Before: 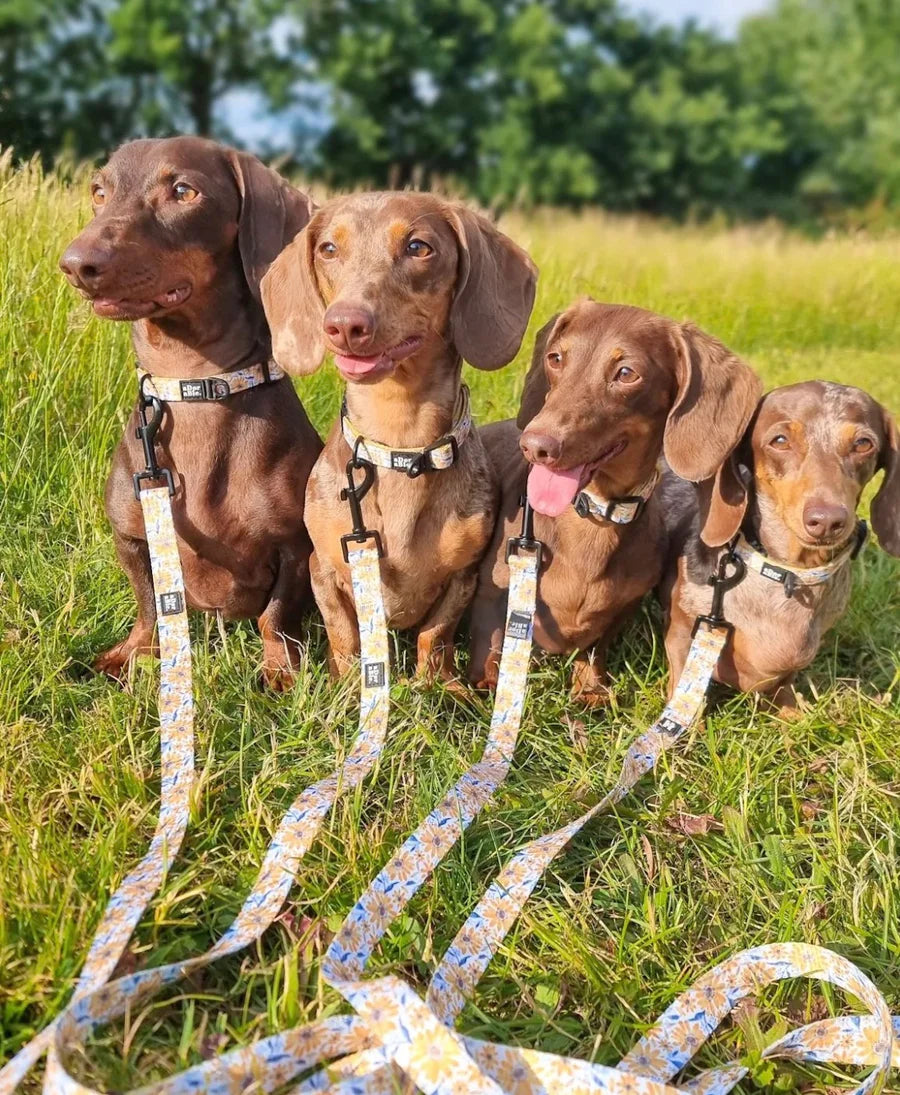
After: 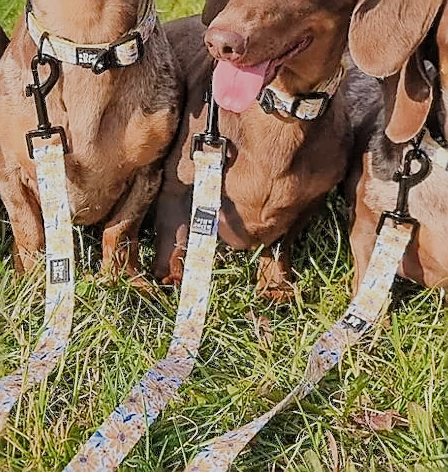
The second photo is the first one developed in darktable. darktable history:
filmic rgb: black relative exposure -7.65 EV, white relative exposure 4.56 EV, hardness 3.61, add noise in highlights 0.001, preserve chrominance max RGB, color science v3 (2019), use custom middle-gray values true, contrast in highlights soft
crop: left 35.066%, top 36.946%, right 15.085%, bottom 19.936%
sharpen: radius 1.425, amount 1.248, threshold 0.668
